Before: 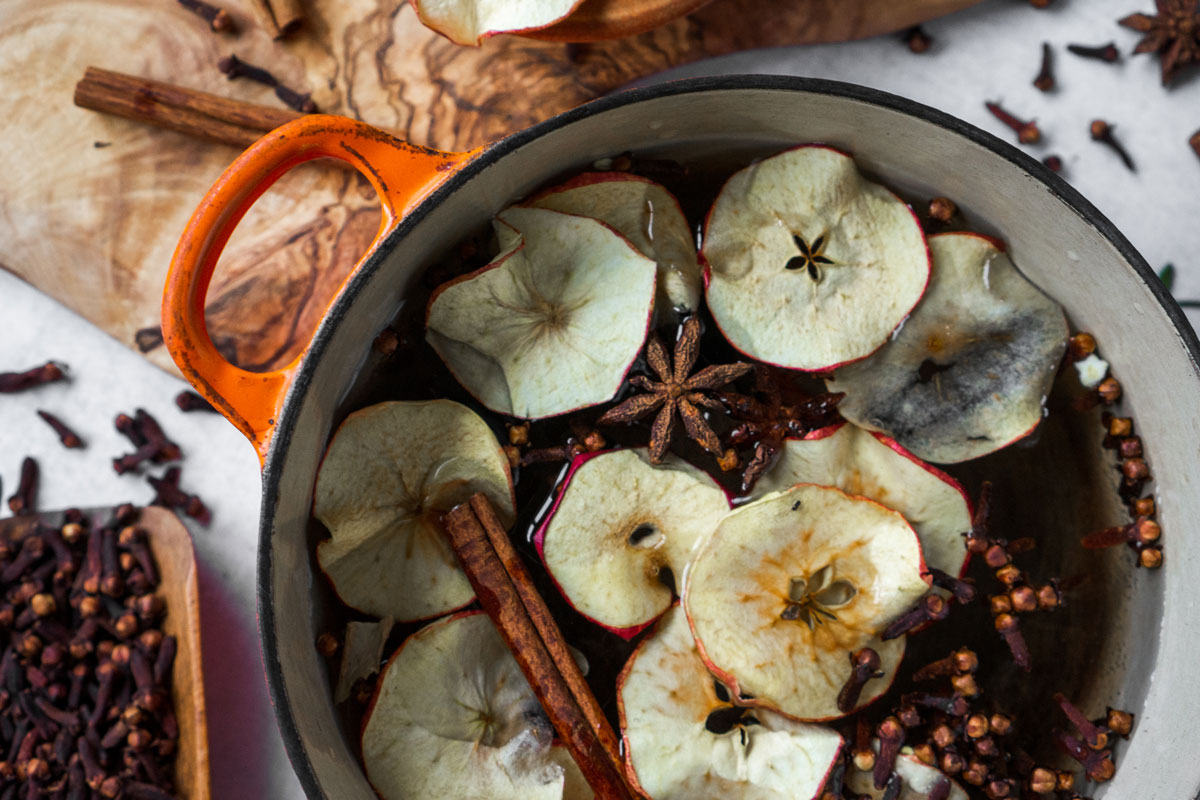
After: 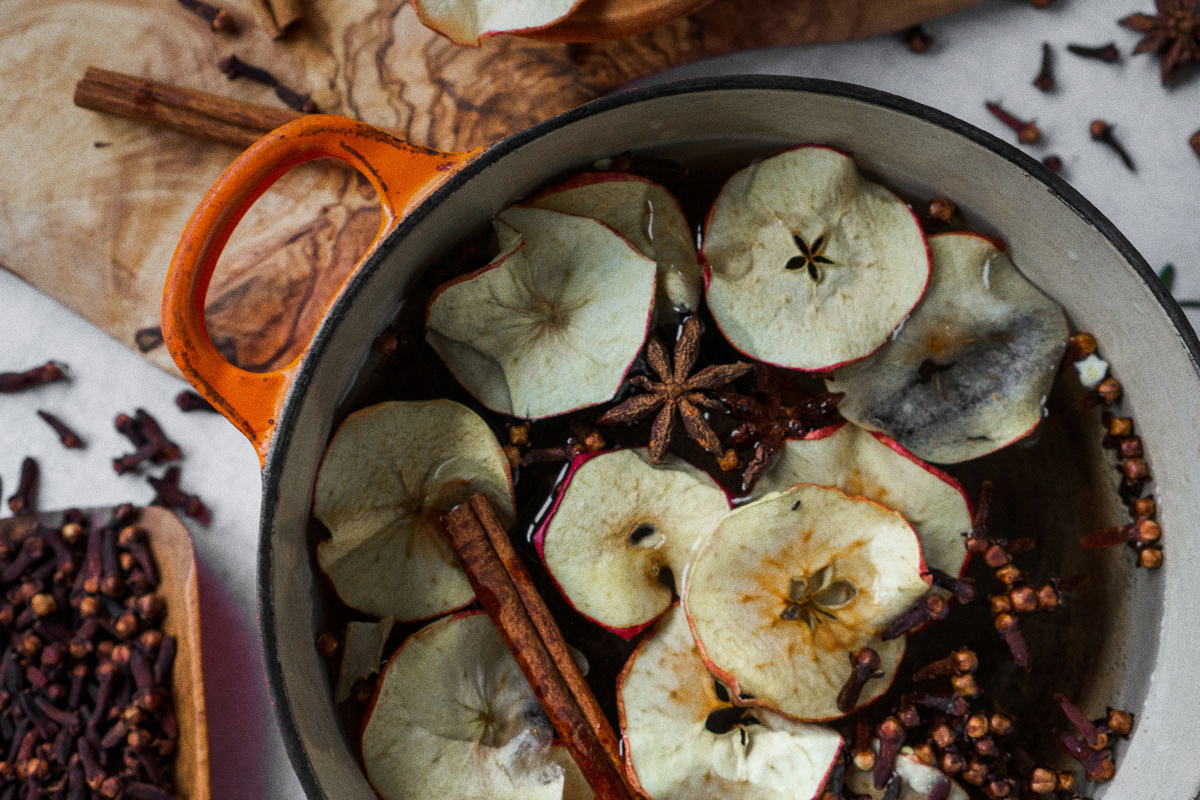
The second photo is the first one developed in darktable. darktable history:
graduated density: rotation -0.352°, offset 57.64
grain: coarseness 0.09 ISO
